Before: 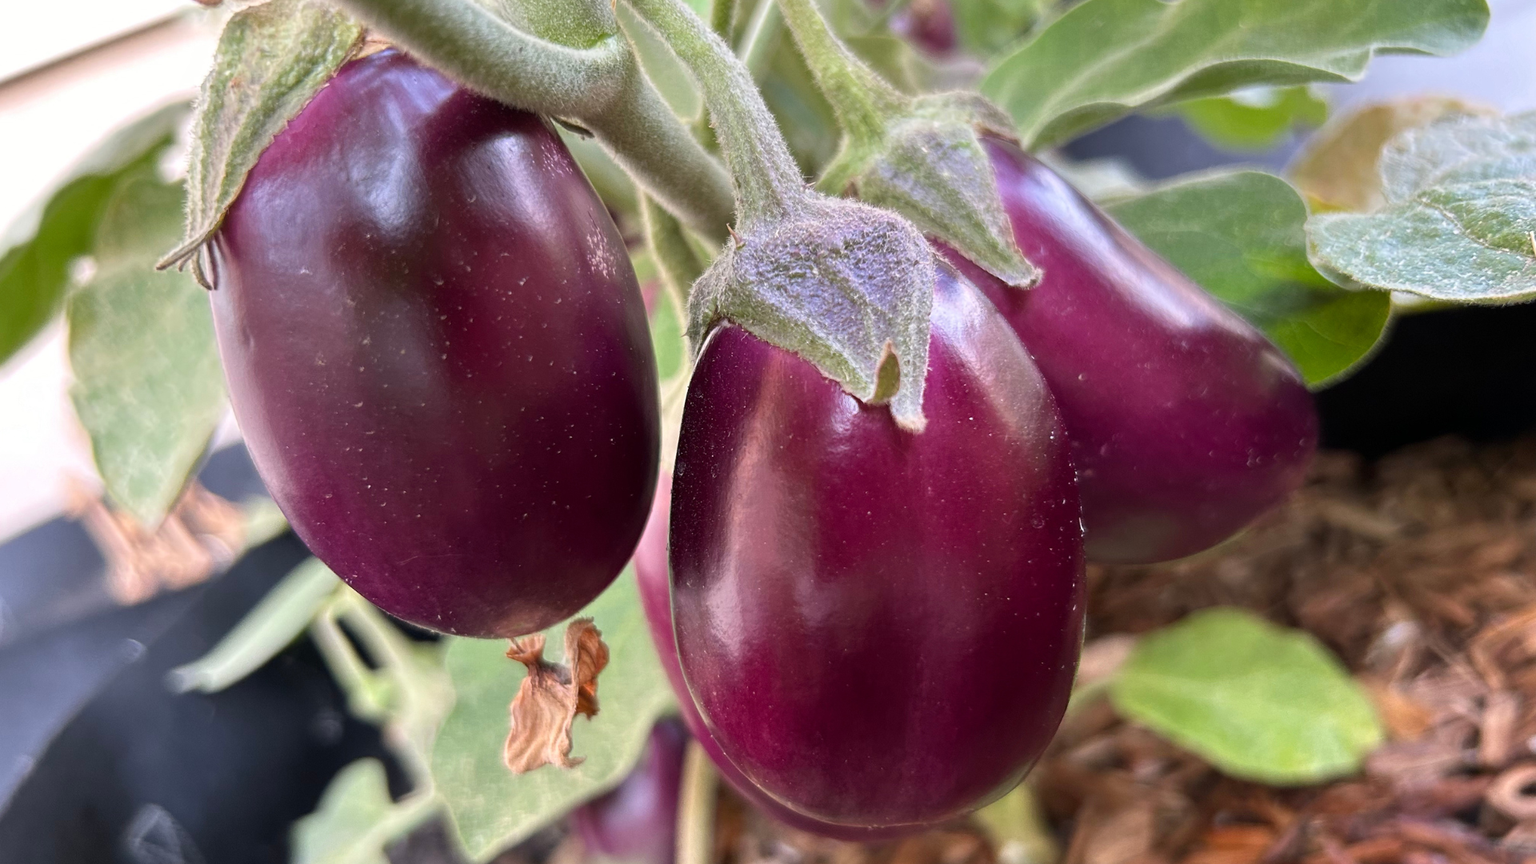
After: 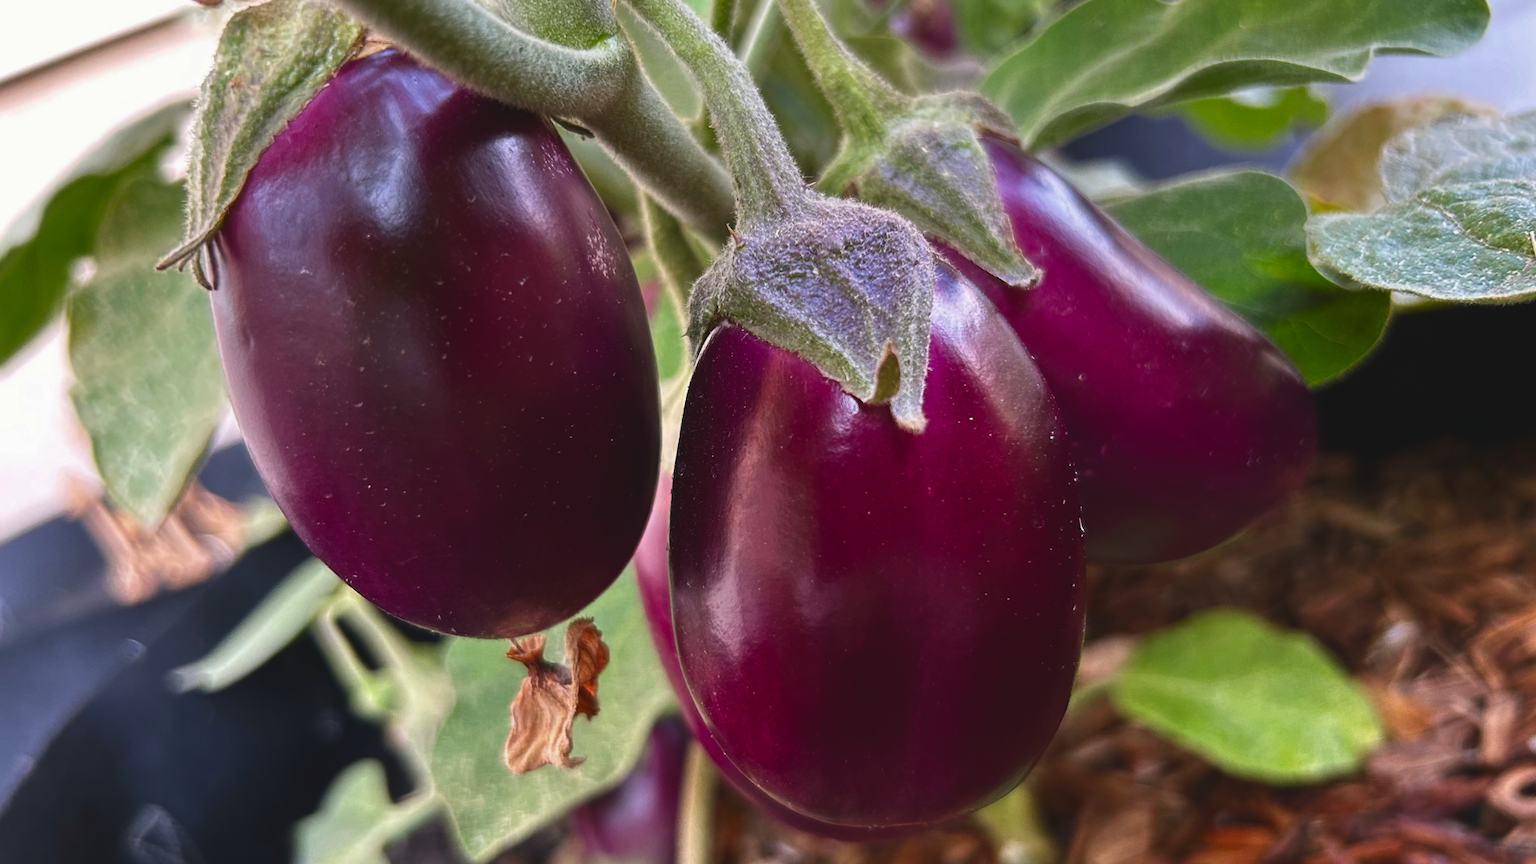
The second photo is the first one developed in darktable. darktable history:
exposure: black level correction -0.023, exposure -0.039 EV, compensate highlight preservation false
contrast brightness saturation: brightness -0.25, saturation 0.2
